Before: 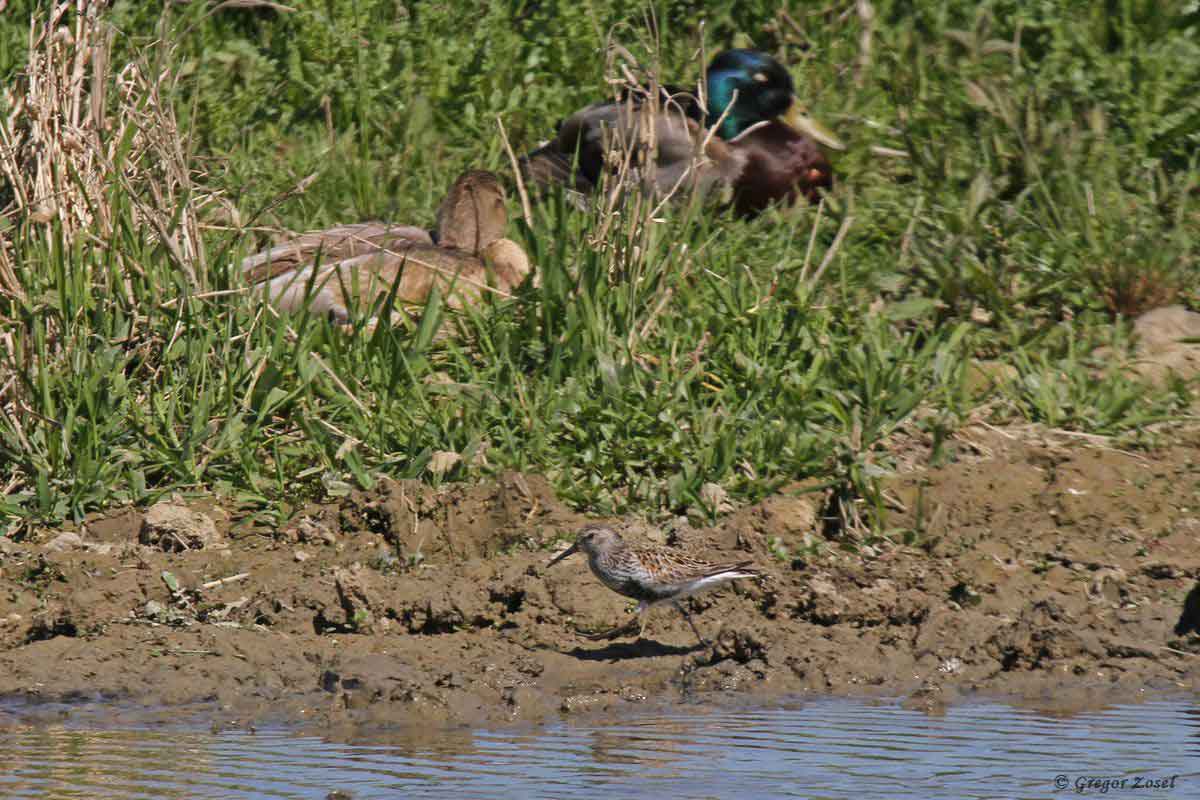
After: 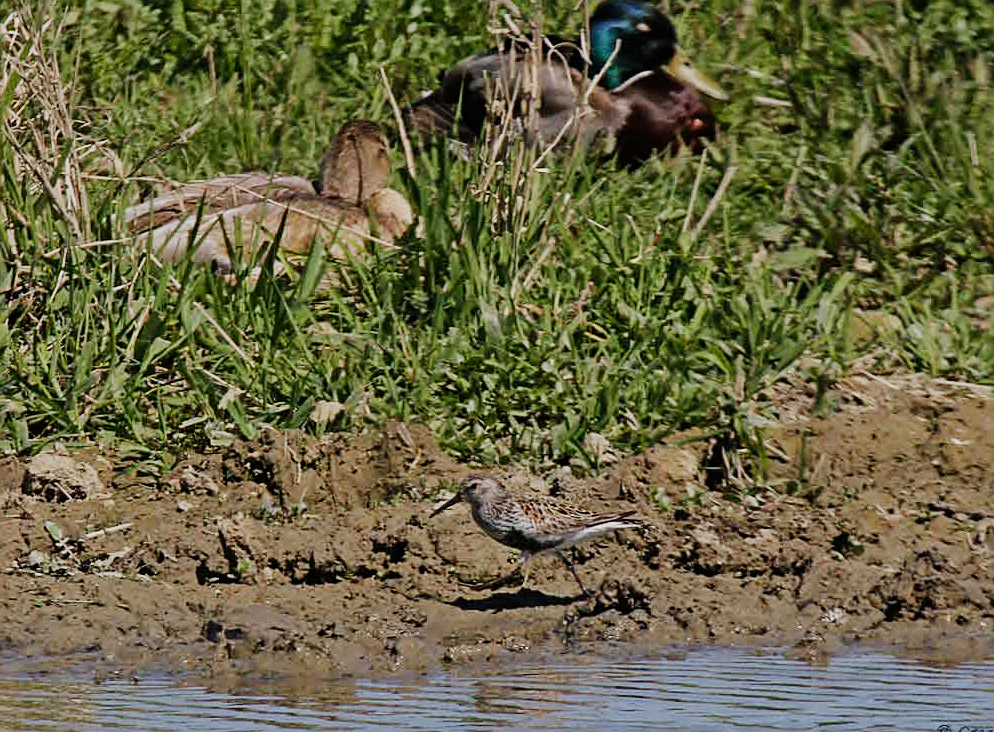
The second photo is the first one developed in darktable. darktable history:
sigmoid: skew -0.2, preserve hue 0%, red attenuation 0.1, red rotation 0.035, green attenuation 0.1, green rotation -0.017, blue attenuation 0.15, blue rotation -0.052, base primaries Rec2020
sharpen: on, module defaults
crop: left 9.807%, top 6.259%, right 7.334%, bottom 2.177%
